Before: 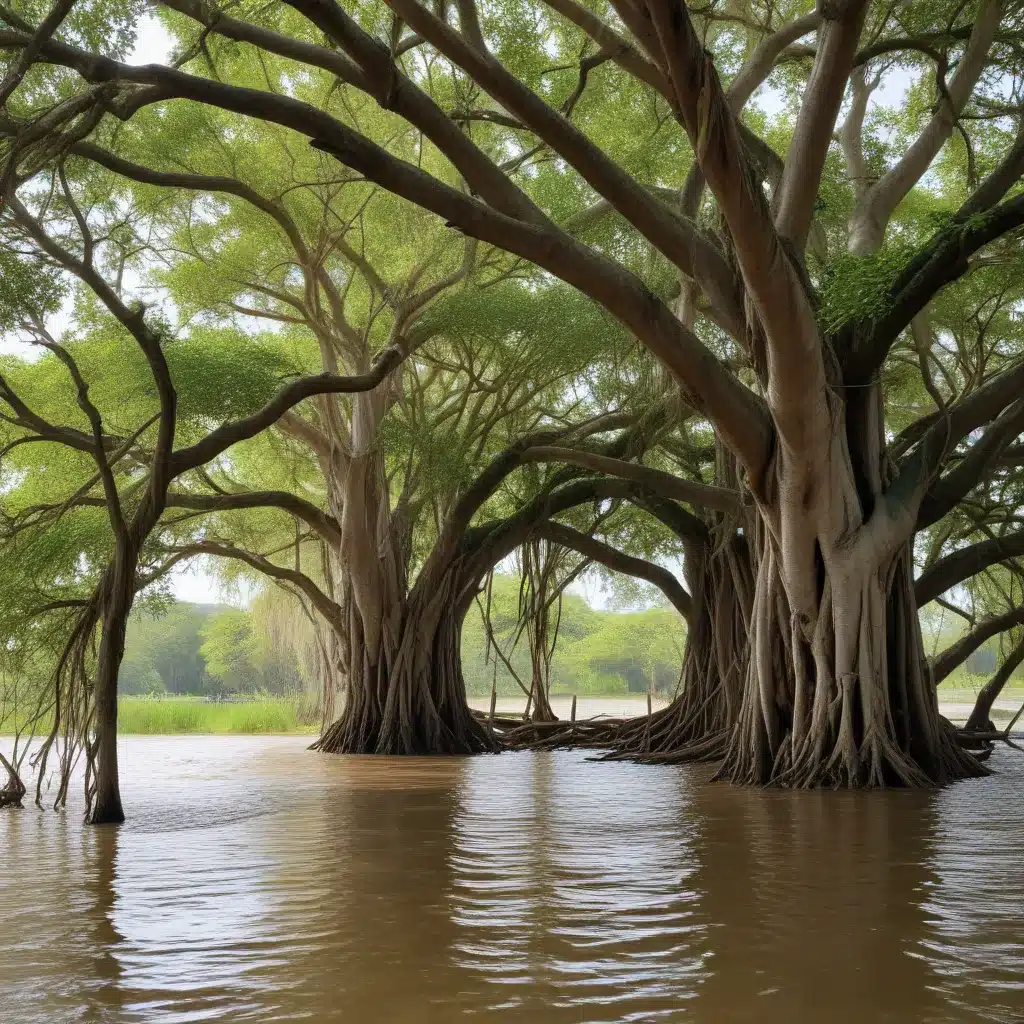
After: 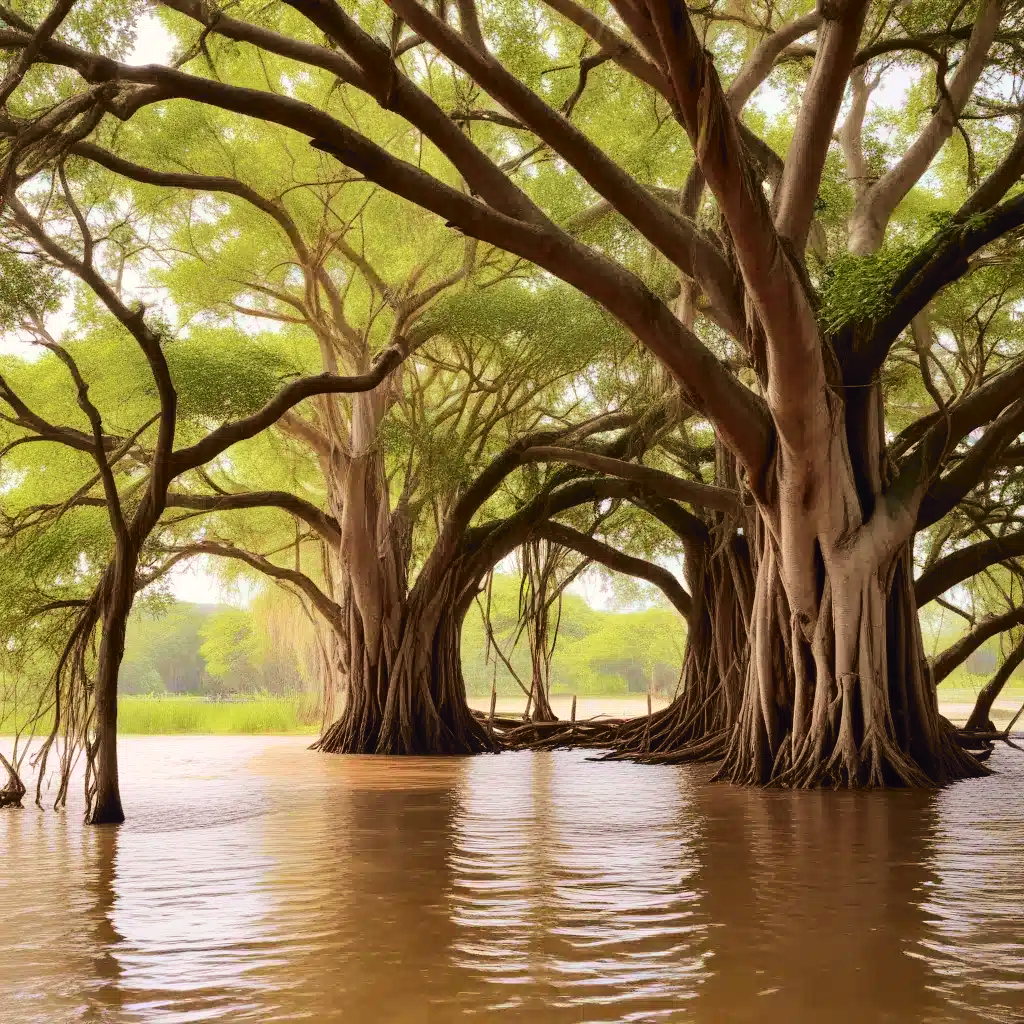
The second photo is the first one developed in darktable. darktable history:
tone curve: curves: ch0 [(0, 0) (0.131, 0.135) (0.288, 0.372) (0.451, 0.608) (0.612, 0.739) (0.736, 0.832) (1, 1)]; ch1 [(0, 0) (0.392, 0.398) (0.487, 0.471) (0.496, 0.493) (0.519, 0.531) (0.557, 0.591) (0.581, 0.639) (0.622, 0.711) (1, 1)]; ch2 [(0, 0) (0.388, 0.344) (0.438, 0.425) (0.476, 0.482) (0.502, 0.508) (0.524, 0.531) (0.538, 0.58) (0.58, 0.621) (0.613, 0.679) (0.655, 0.738) (1, 1)], color space Lab, independent channels, preserve colors none
color correction: highlights a* 2.75, highlights b* 5, shadows a* -2.04, shadows b* -4.84, saturation 0.8
rgb levels: mode RGB, independent channels, levels [[0, 0.5, 1], [0, 0.521, 1], [0, 0.536, 1]]
exposure: black level correction -0.003, exposure 0.04 EV, compensate highlight preservation false
